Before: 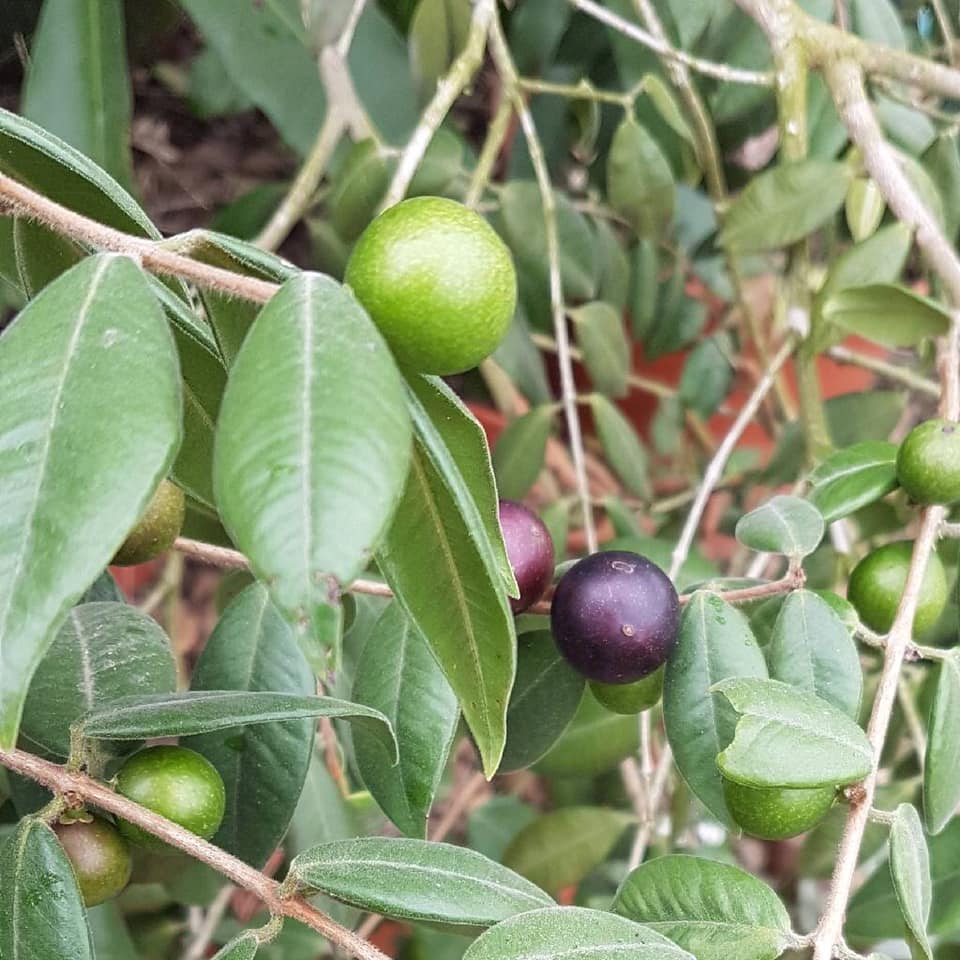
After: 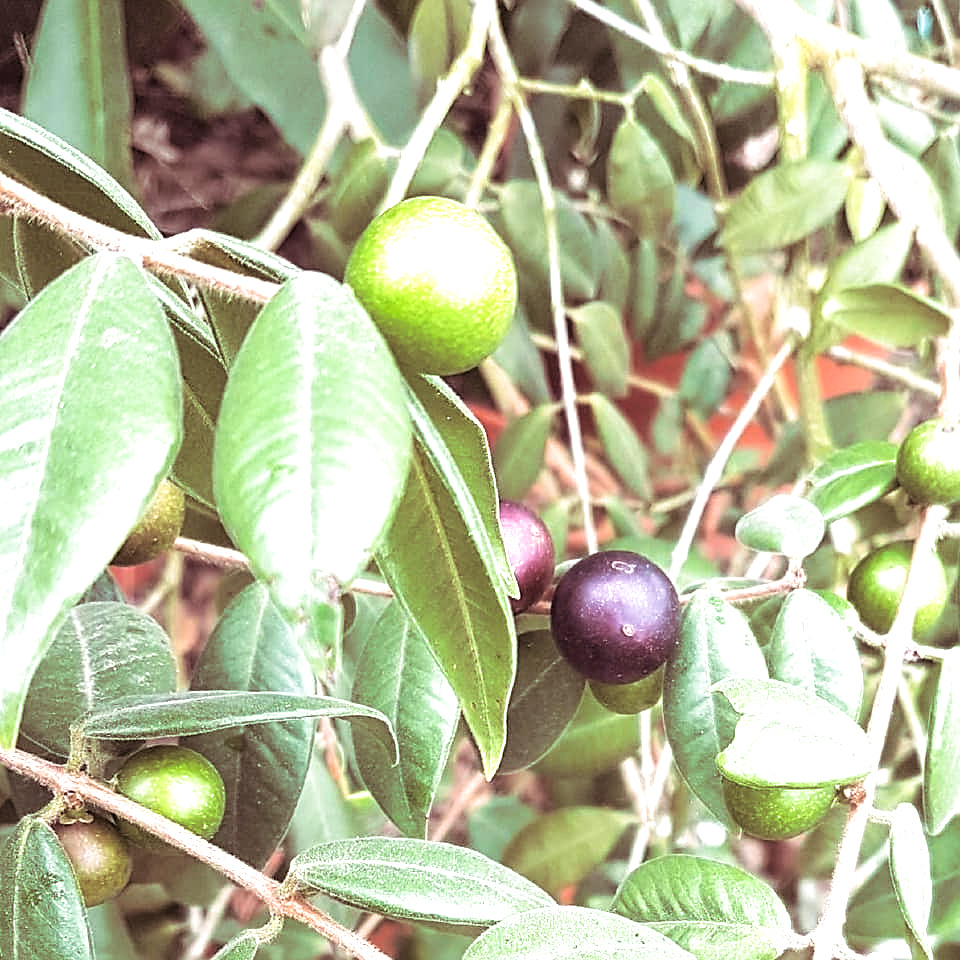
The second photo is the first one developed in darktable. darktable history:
sharpen: on, module defaults
split-toning: shadows › saturation 0.41, highlights › saturation 0, compress 33.55%
exposure: exposure 0.943 EV, compensate highlight preservation false
